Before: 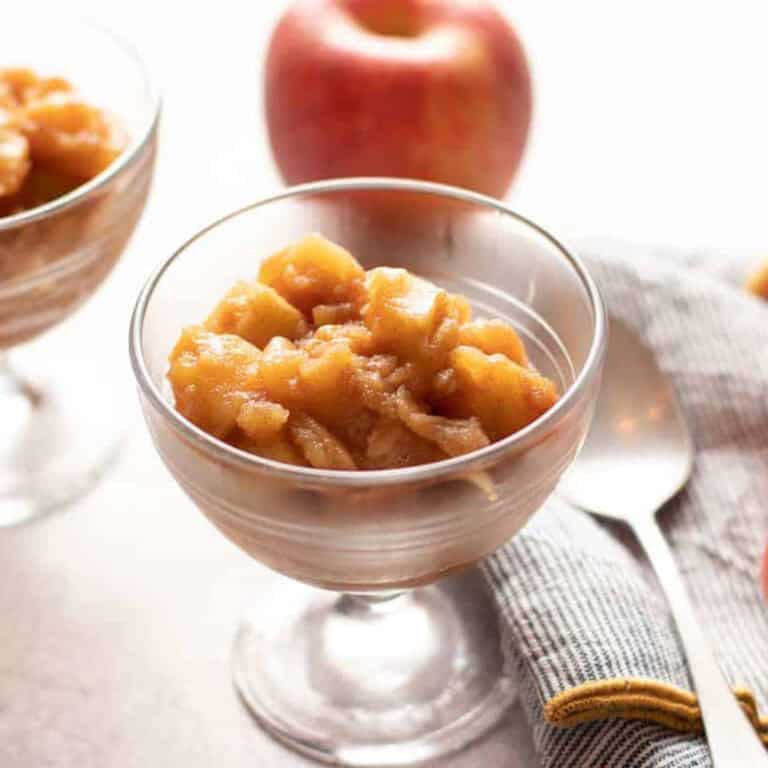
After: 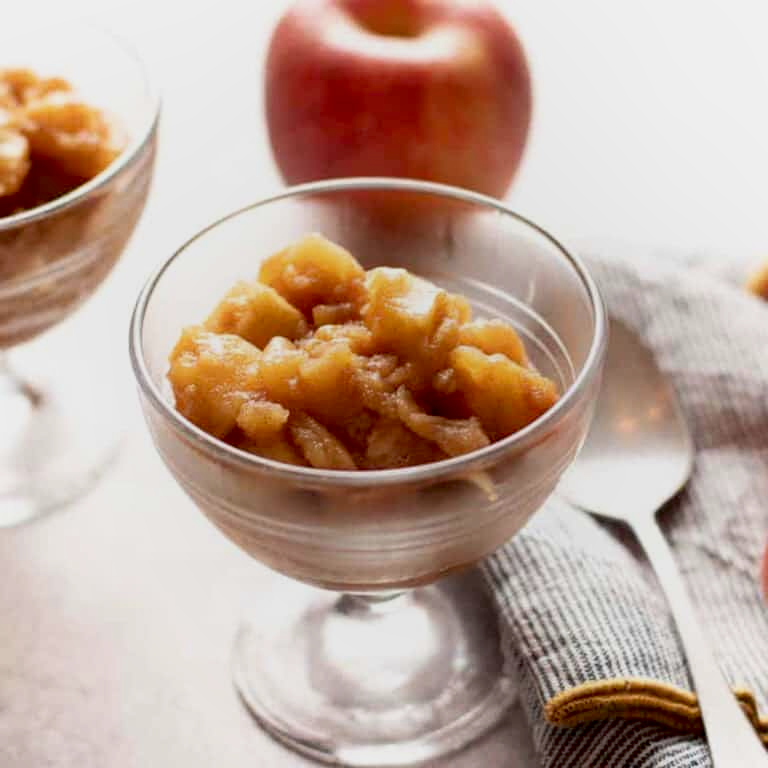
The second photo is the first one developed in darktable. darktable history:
exposure: black level correction 0.011, exposure -0.478 EV, compensate highlight preservation false
white balance: emerald 1
shadows and highlights: shadows -62.32, white point adjustment -5.22, highlights 61.59
